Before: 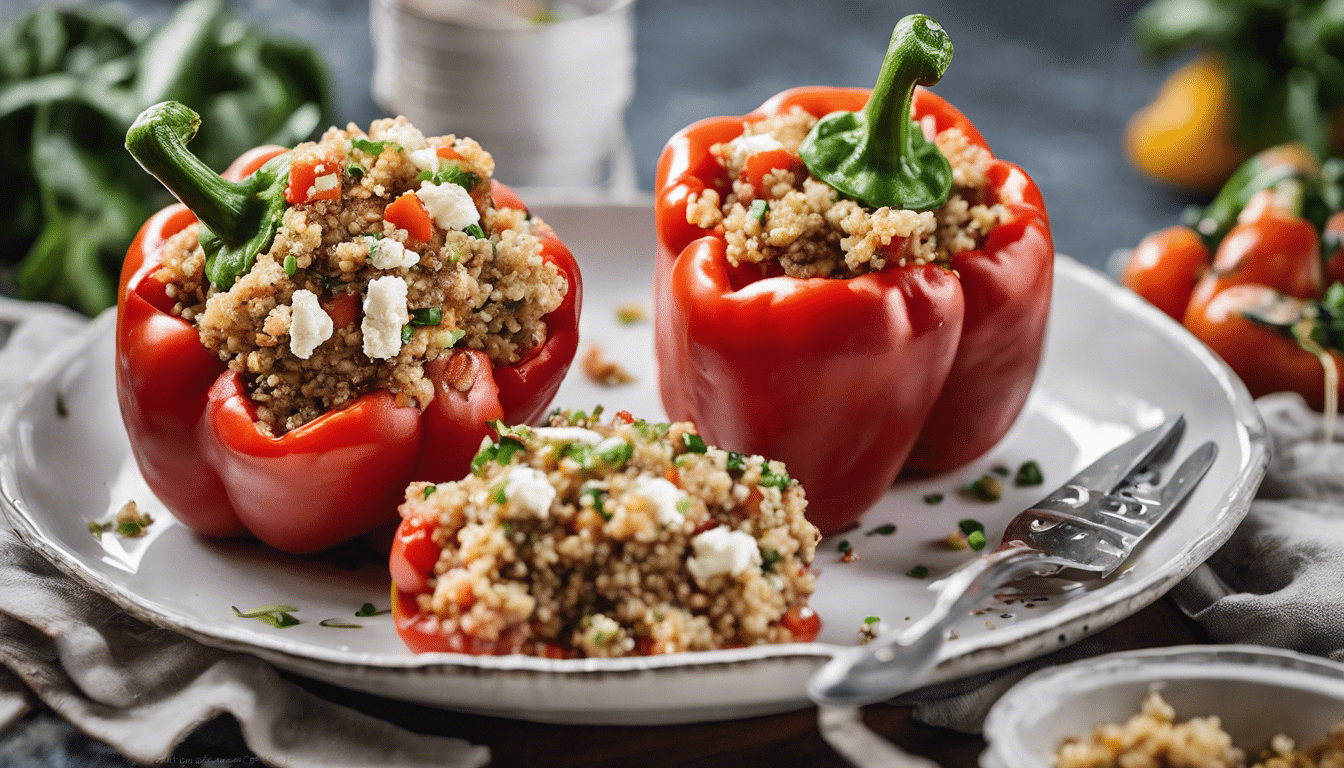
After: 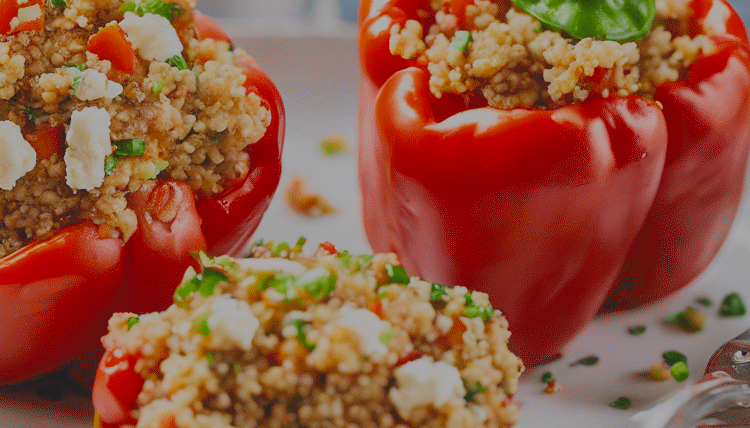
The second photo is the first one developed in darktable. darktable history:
crop and rotate: left 22.13%, top 22.054%, right 22.026%, bottom 22.102%
color balance: output saturation 110%
filmic rgb: black relative exposure -14 EV, white relative exposure 8 EV, threshold 3 EV, hardness 3.74, latitude 50%, contrast 0.5, color science v5 (2021), contrast in shadows safe, contrast in highlights safe, enable highlight reconstruction true
exposure: exposure 0.236 EV, compensate highlight preservation false
